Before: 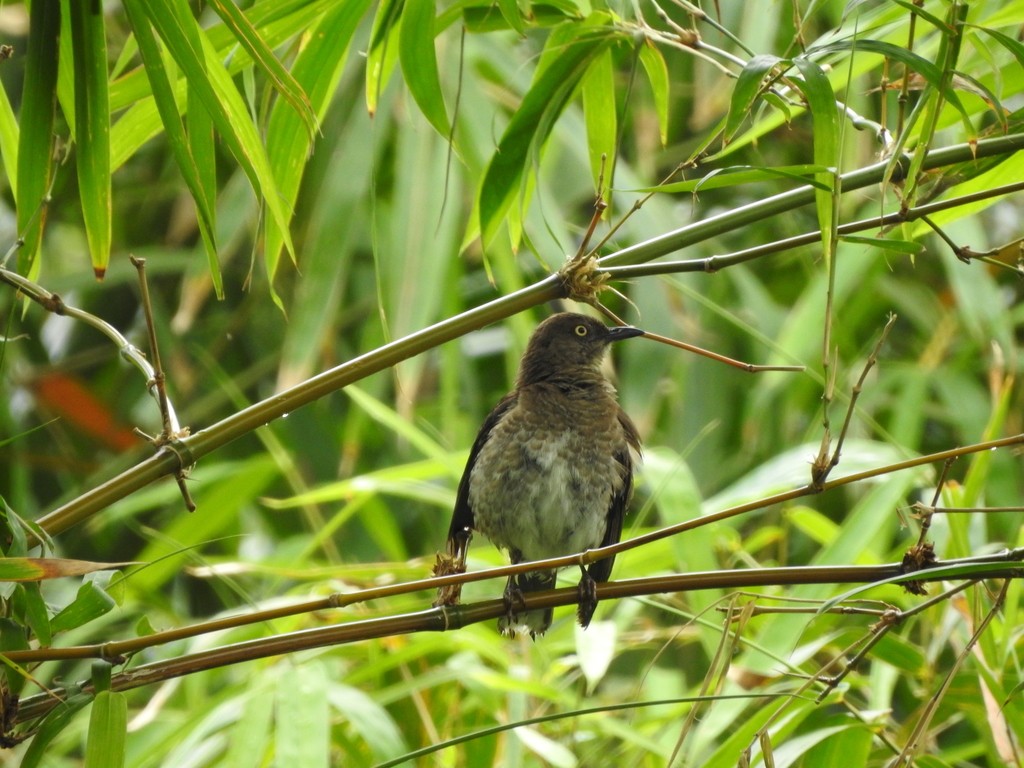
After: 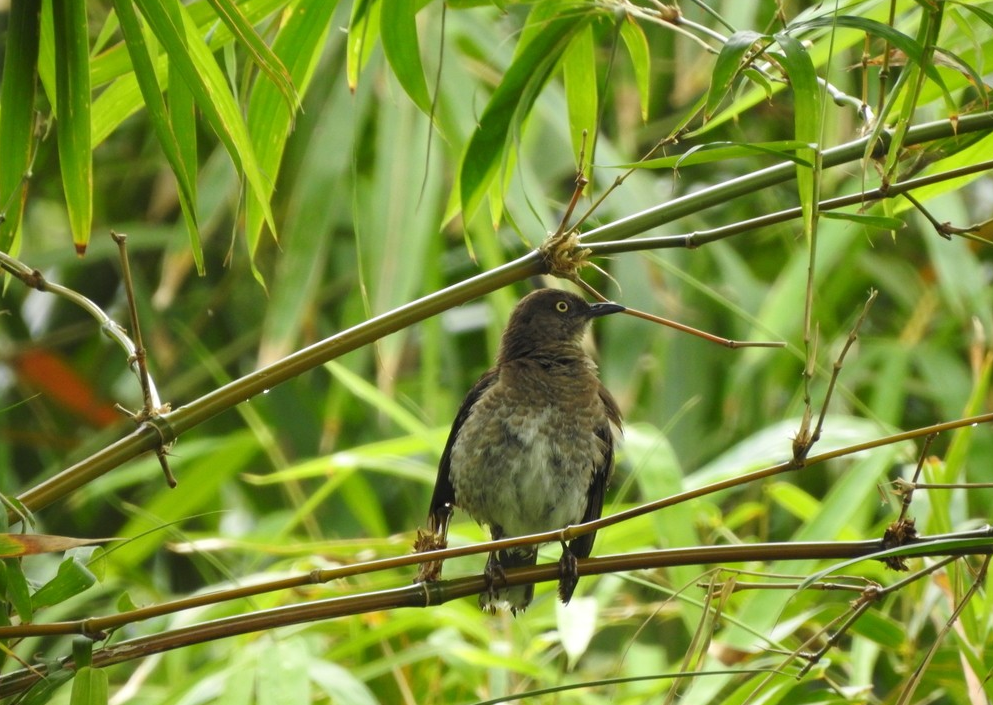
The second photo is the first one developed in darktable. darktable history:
crop: left 1.862%, top 3.128%, right 1.148%, bottom 4.974%
